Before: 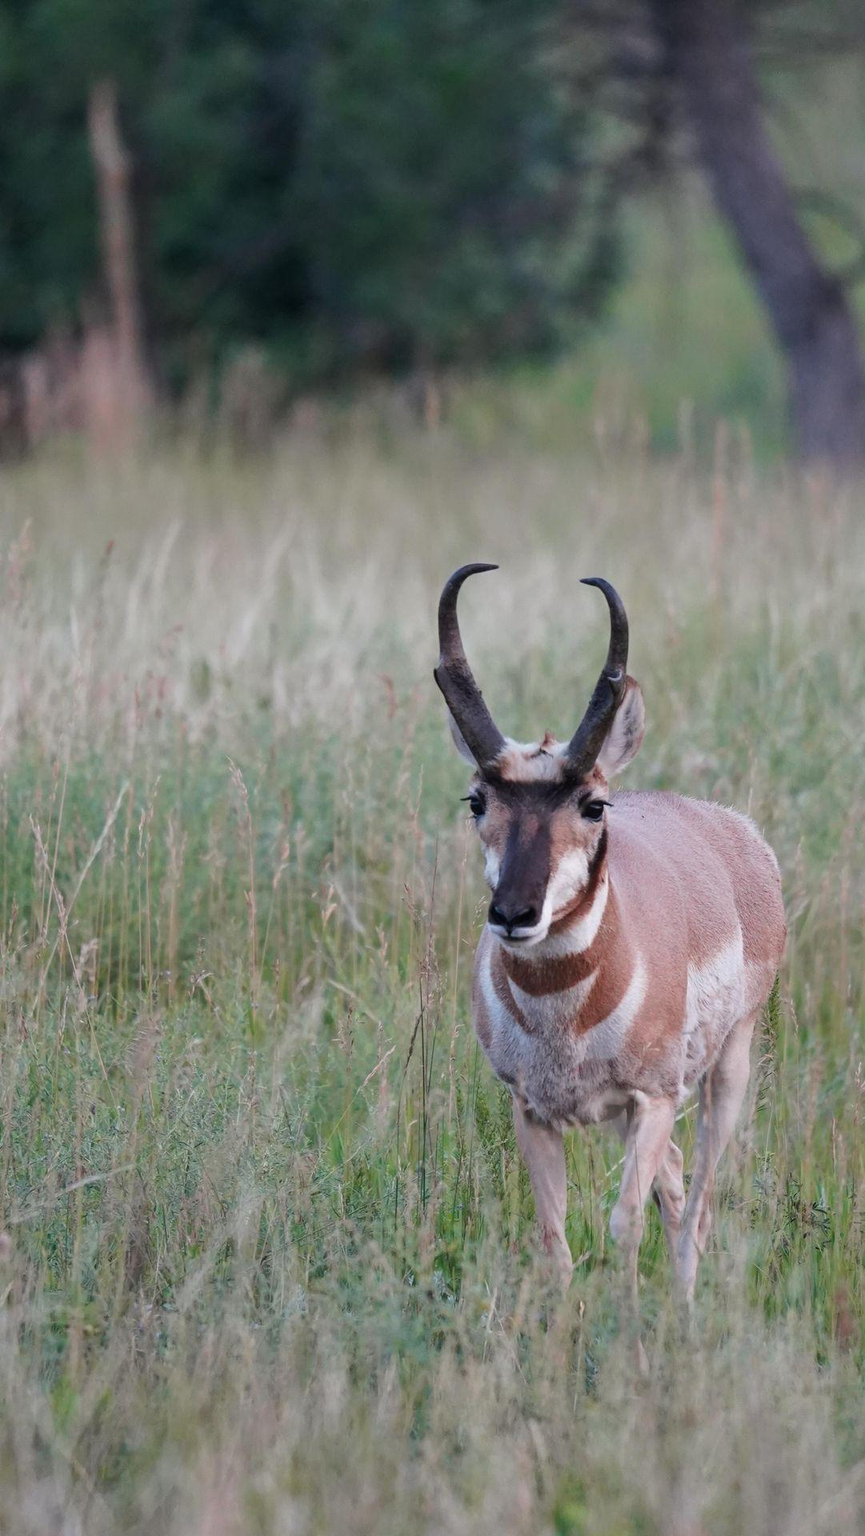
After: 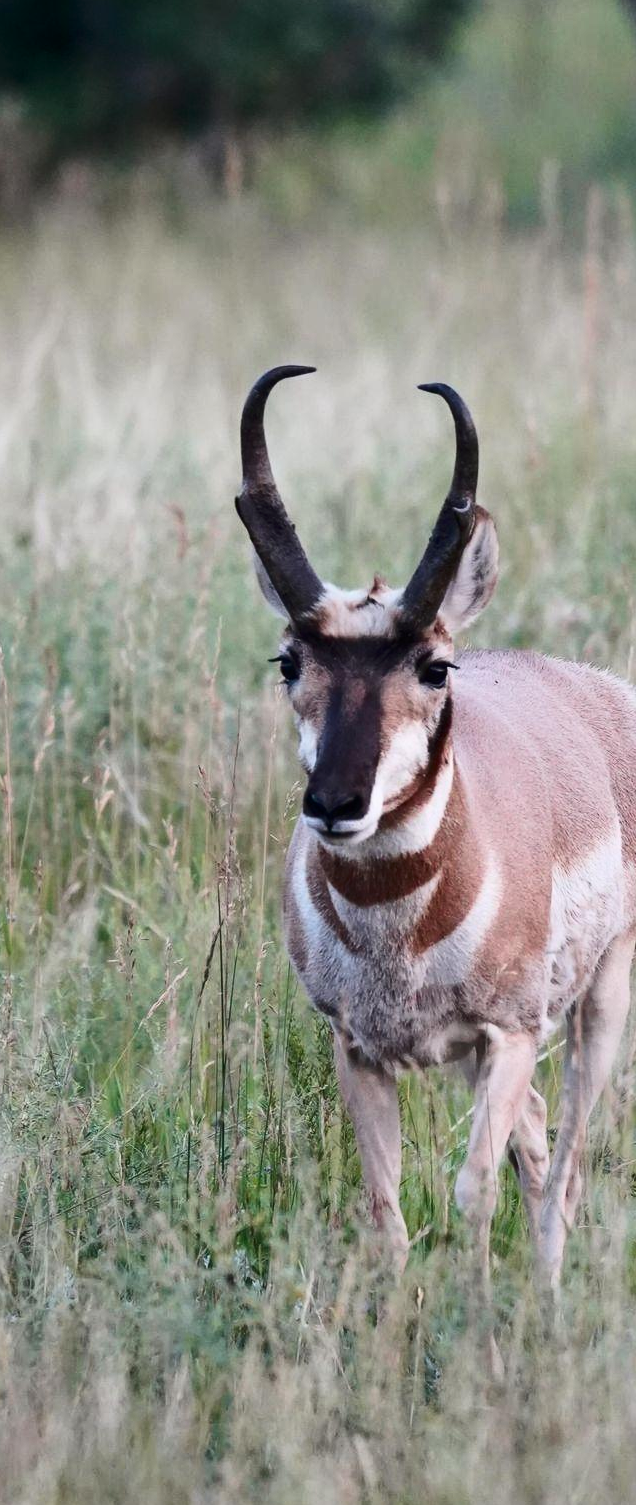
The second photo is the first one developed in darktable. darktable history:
crop and rotate: left 28.475%, top 17.674%, right 12.685%, bottom 3.906%
contrast brightness saturation: contrast 0.283
